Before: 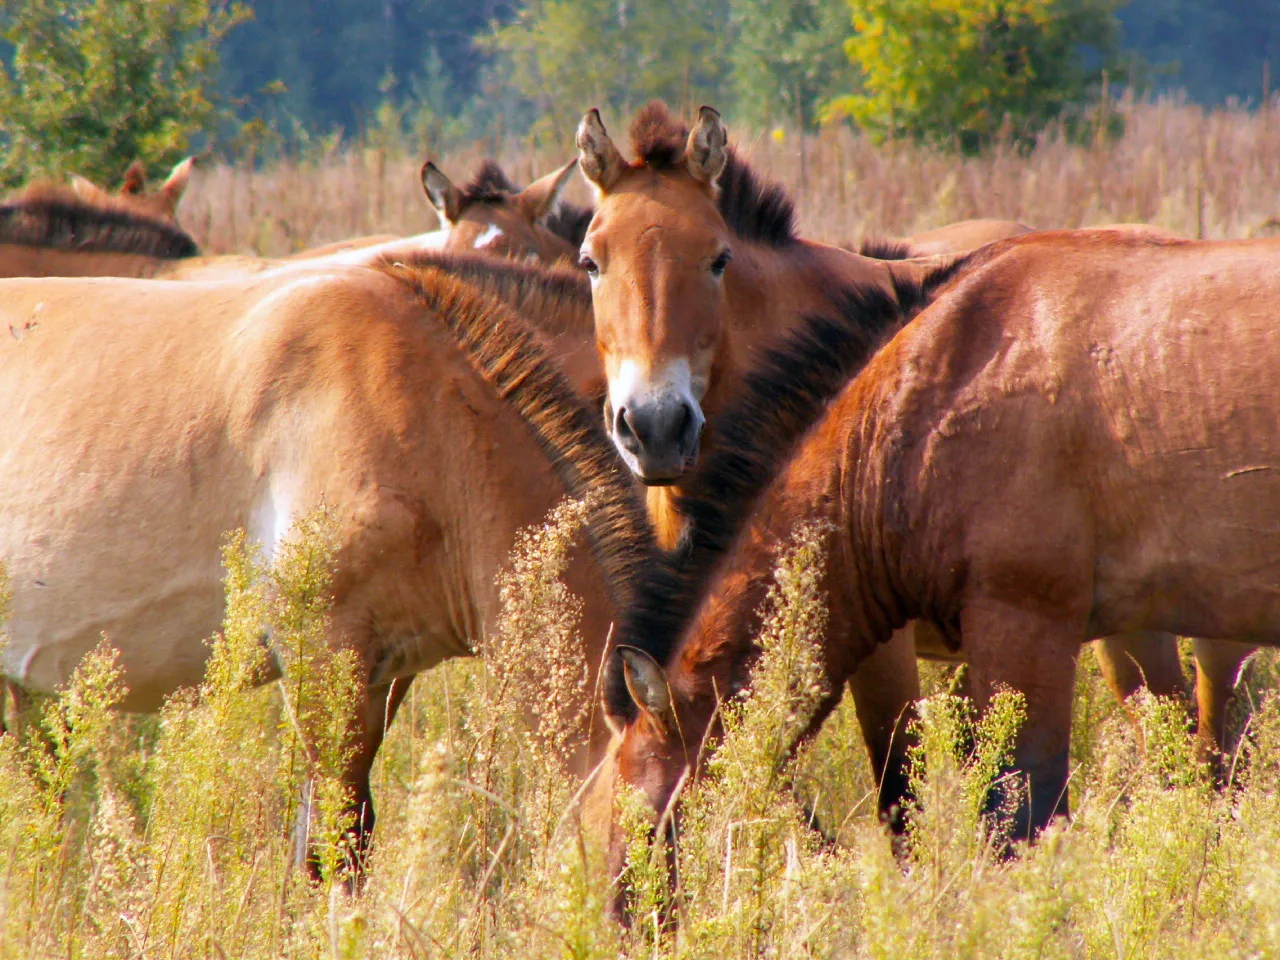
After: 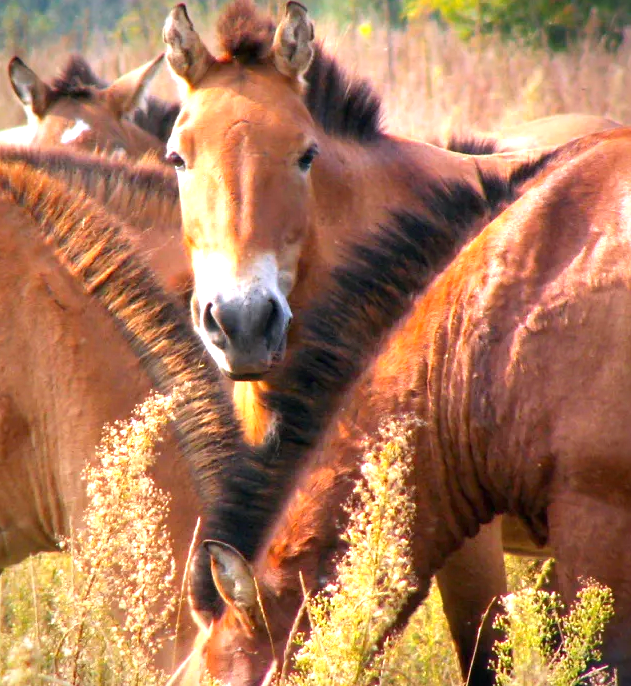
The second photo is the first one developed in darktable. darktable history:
crop: left 32.318%, top 10.958%, right 18.374%, bottom 17.485%
exposure: black level correction 0, exposure 1.2 EV, compensate exposure bias true, compensate highlight preservation false
vignetting: fall-off start 71.68%, saturation -0.002
